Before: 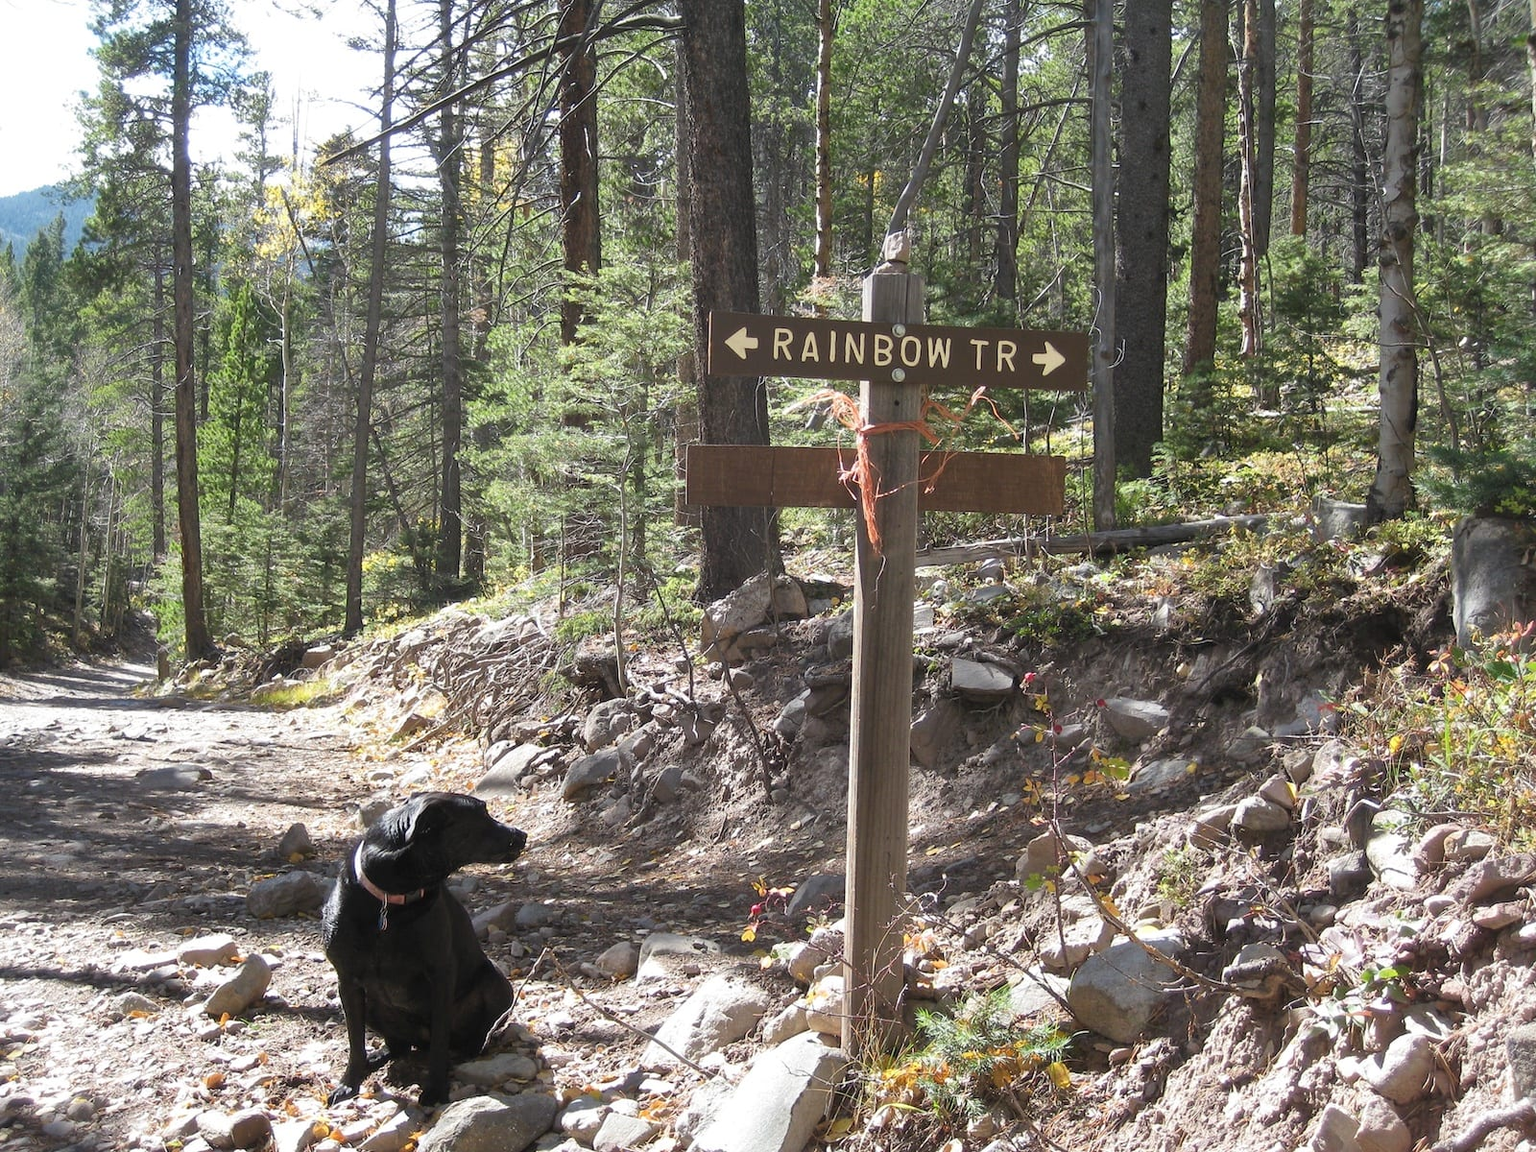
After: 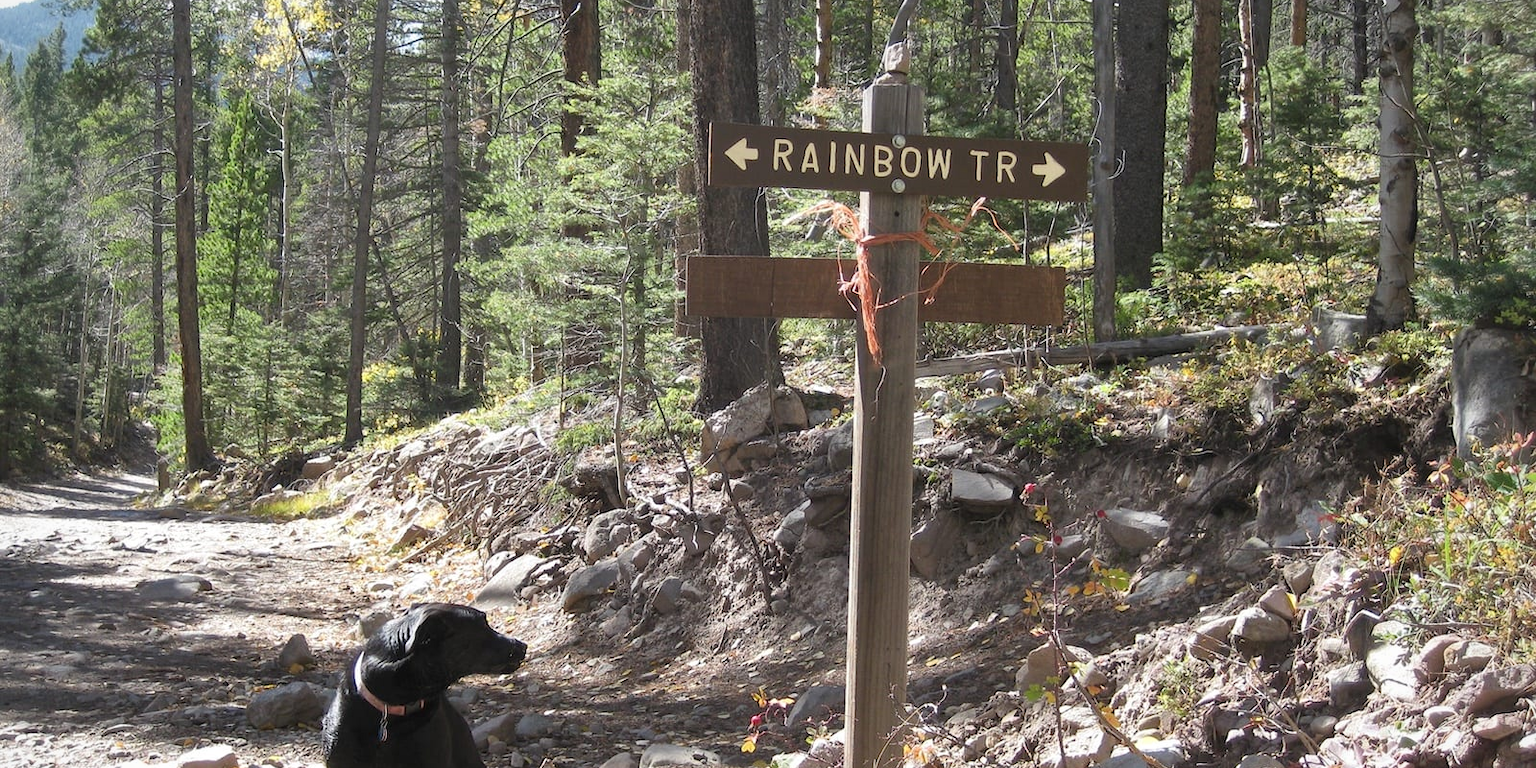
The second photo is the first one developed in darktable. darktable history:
local contrast: mode bilateral grid, contrast 16, coarseness 36, detail 105%, midtone range 0.2
crop: top 16.481%, bottom 16.737%
vignetting: fall-off radius 60.92%, brightness -0.193, saturation -0.3, center (-0.03, 0.246), unbound false
